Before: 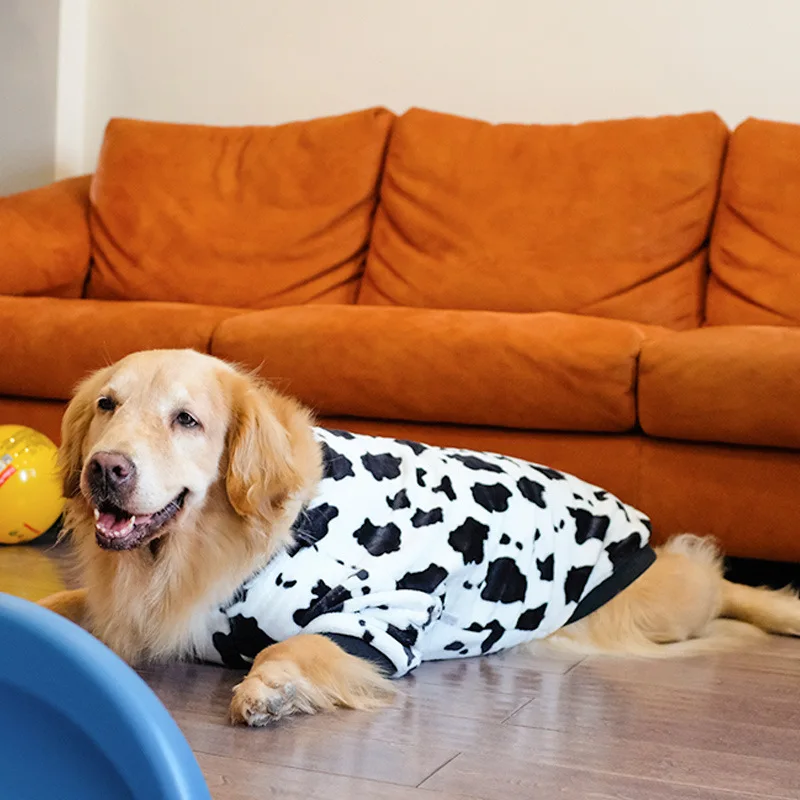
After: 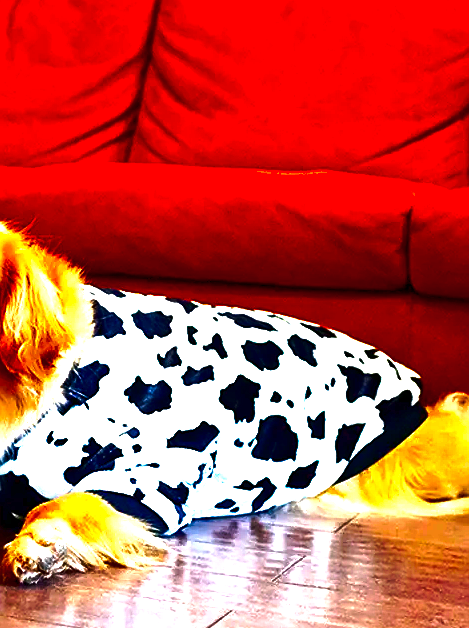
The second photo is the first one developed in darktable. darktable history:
contrast brightness saturation: brightness -0.99, saturation 0.991
crop and rotate: left 28.645%, top 17.792%, right 12.66%, bottom 3.662%
shadows and highlights: shadows 25.01, highlights -25.1, highlights color adjustment 72.53%
sharpen: on, module defaults
exposure: black level correction 0, exposure 1.276 EV, compensate highlight preservation false
color balance rgb: linear chroma grading › global chroma 0.572%, perceptual saturation grading › global saturation 29.71%, global vibrance 20%
tone curve: curves: ch0 [(0, 0) (0.003, 0.002) (0.011, 0.009) (0.025, 0.02) (0.044, 0.035) (0.069, 0.055) (0.1, 0.08) (0.136, 0.109) (0.177, 0.142) (0.224, 0.179) (0.277, 0.222) (0.335, 0.268) (0.399, 0.329) (0.468, 0.409) (0.543, 0.495) (0.623, 0.579) (0.709, 0.669) (0.801, 0.767) (0.898, 0.885) (1, 1)], preserve colors none
